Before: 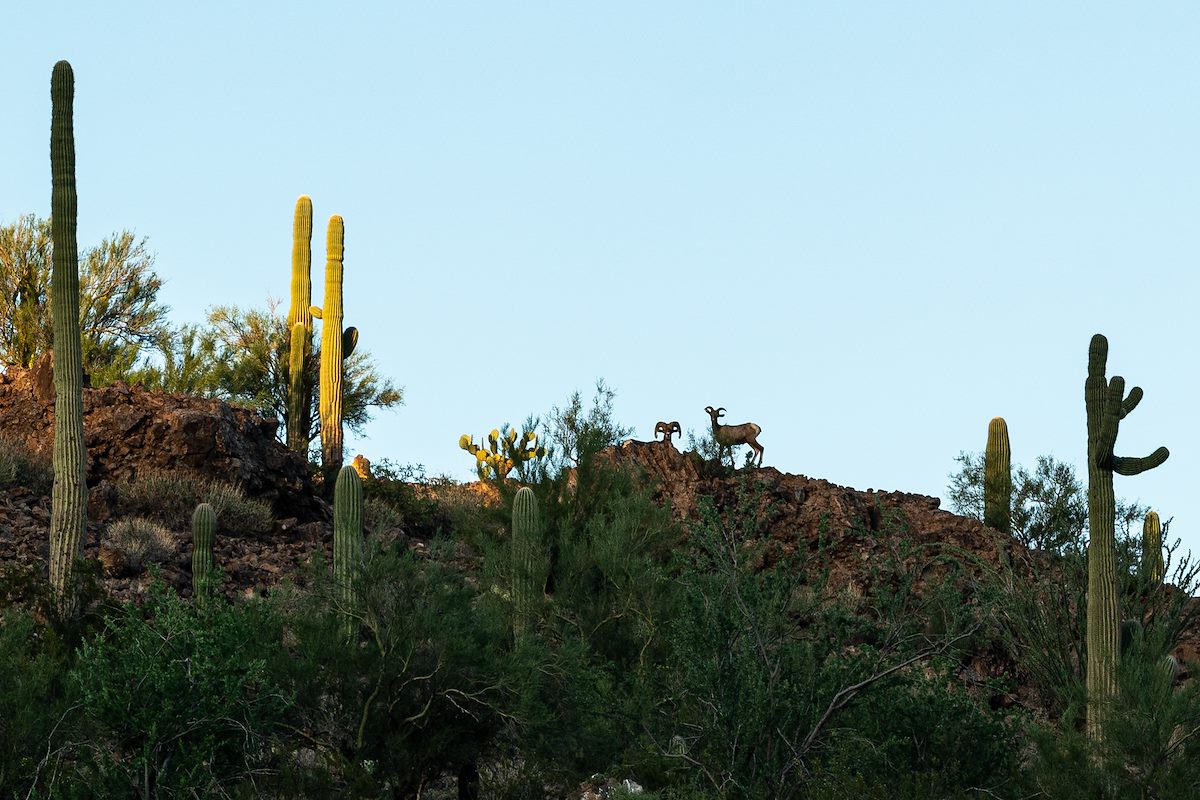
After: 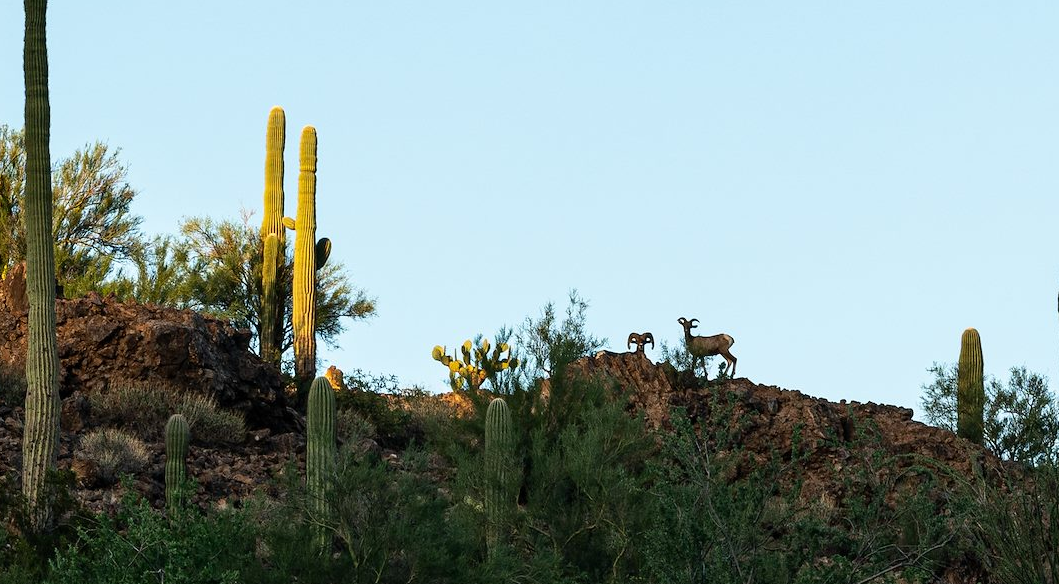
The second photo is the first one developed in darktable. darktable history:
crop and rotate: left 2.3%, top 11.183%, right 9.445%, bottom 15.78%
